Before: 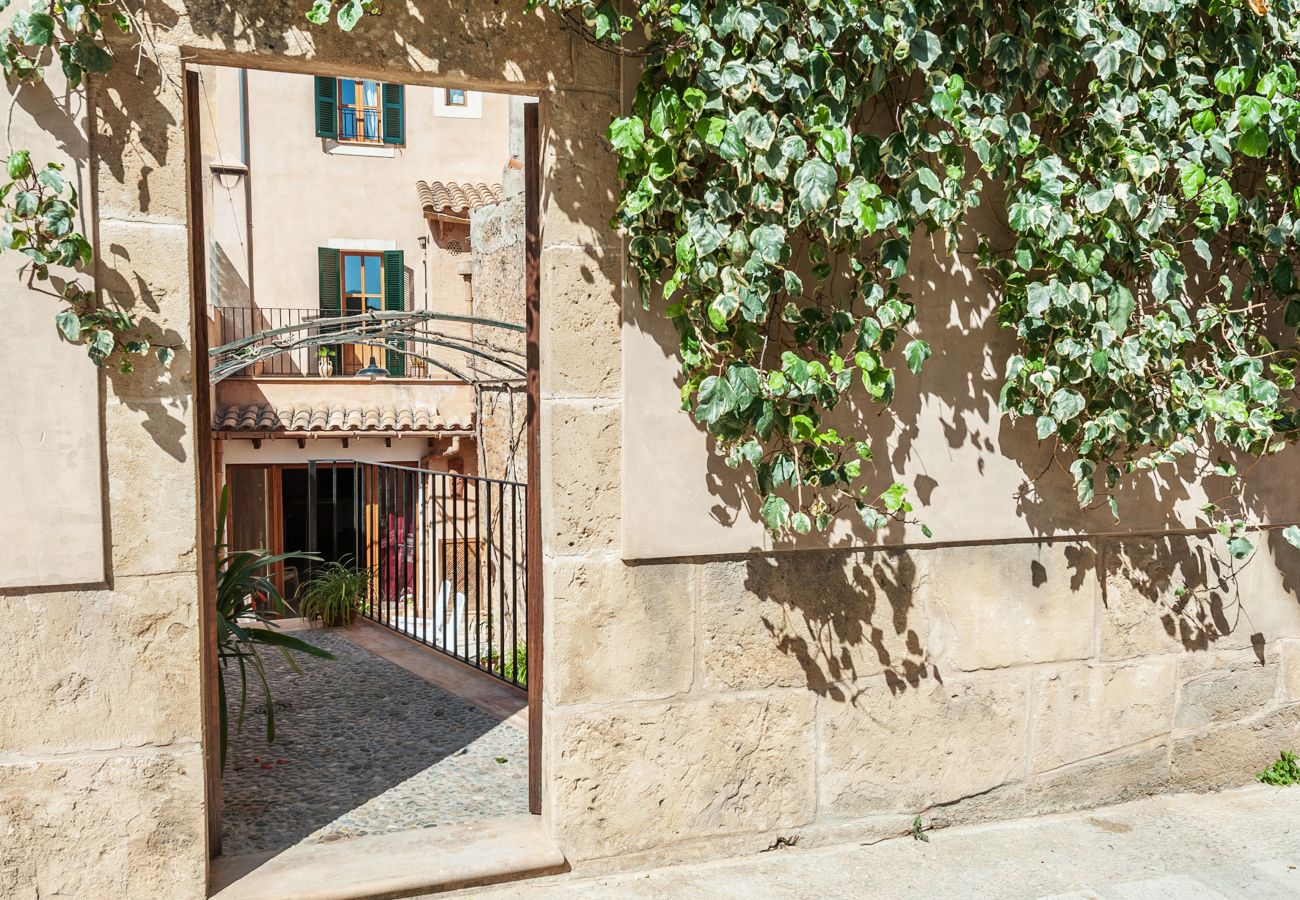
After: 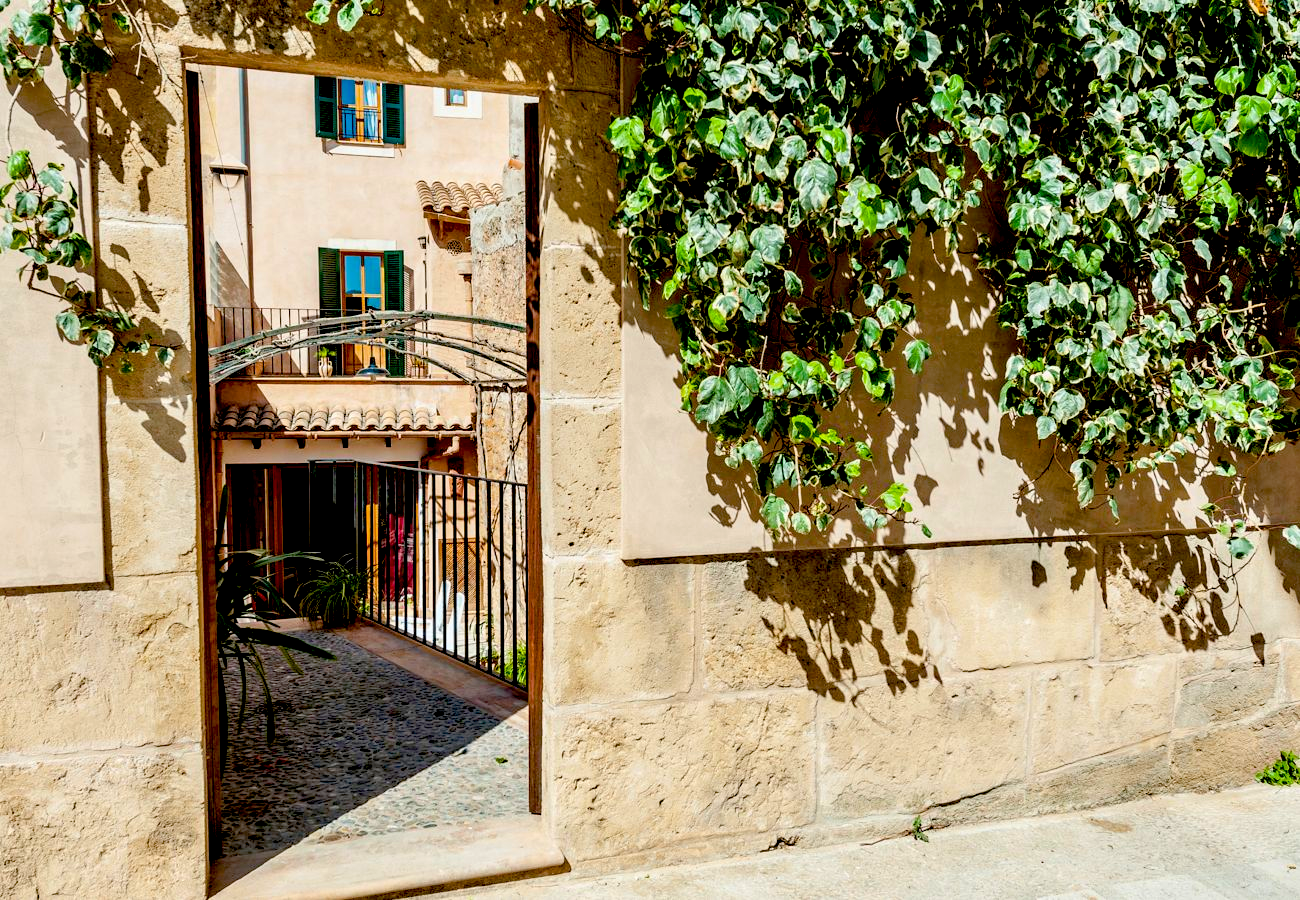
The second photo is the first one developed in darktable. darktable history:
exposure: black level correction 0.047, exposure 0.013 EV, compensate highlight preservation false
color balance rgb: perceptual saturation grading › global saturation 25%, global vibrance 20%
